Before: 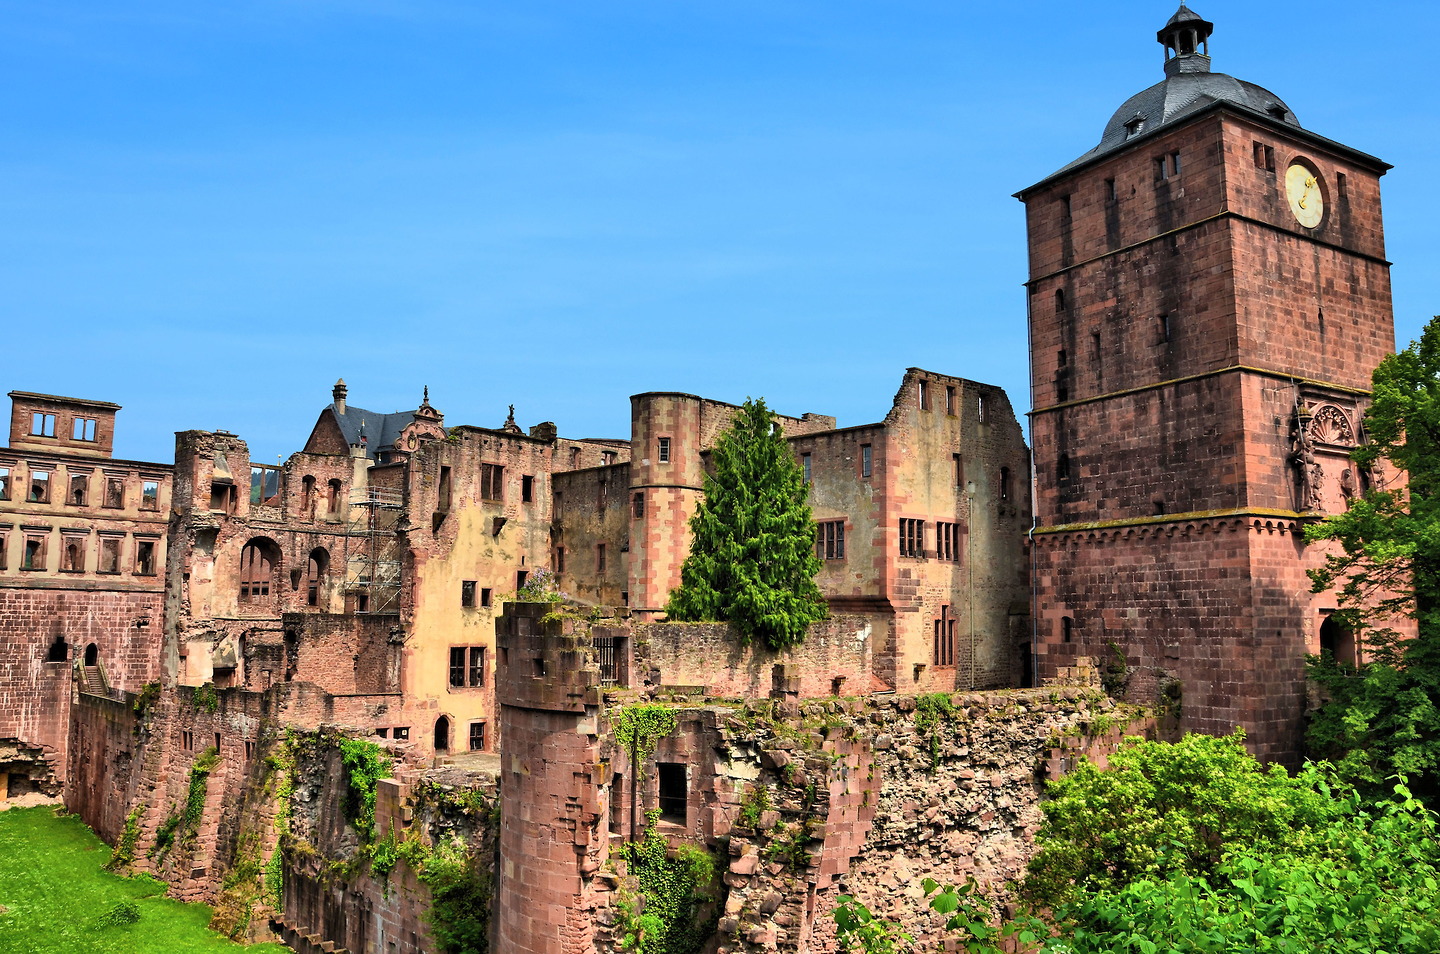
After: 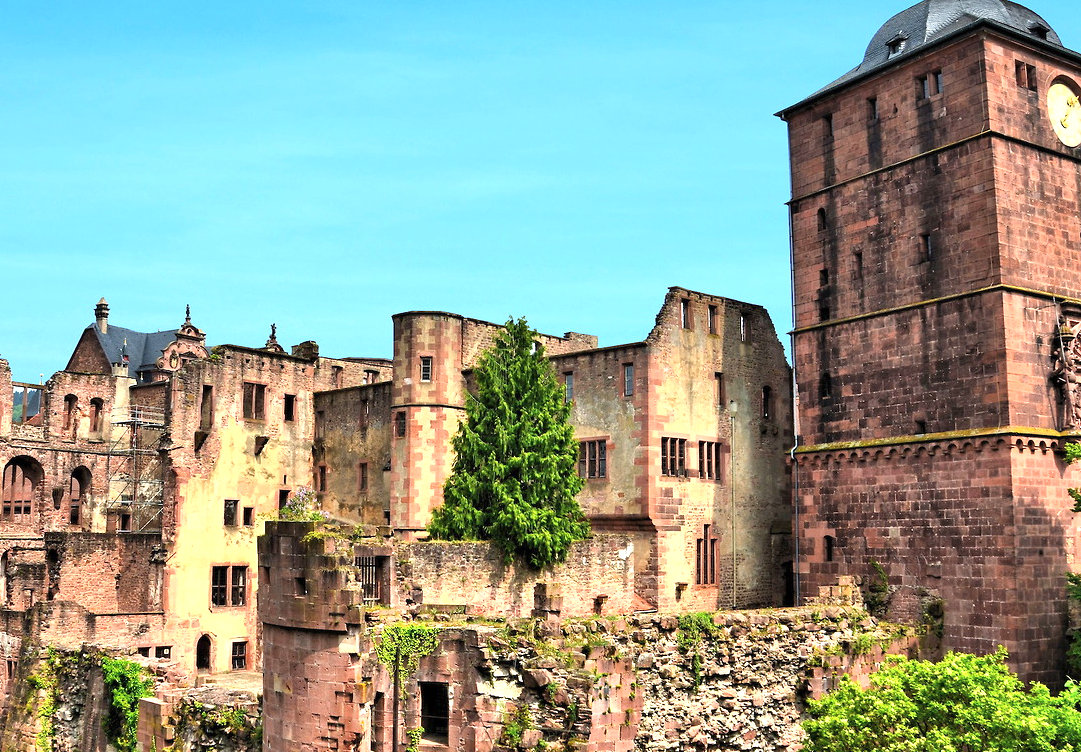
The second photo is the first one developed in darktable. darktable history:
crop: left 16.543%, top 8.526%, right 8.326%, bottom 12.55%
exposure: exposure 0.718 EV, compensate exposure bias true, compensate highlight preservation false
